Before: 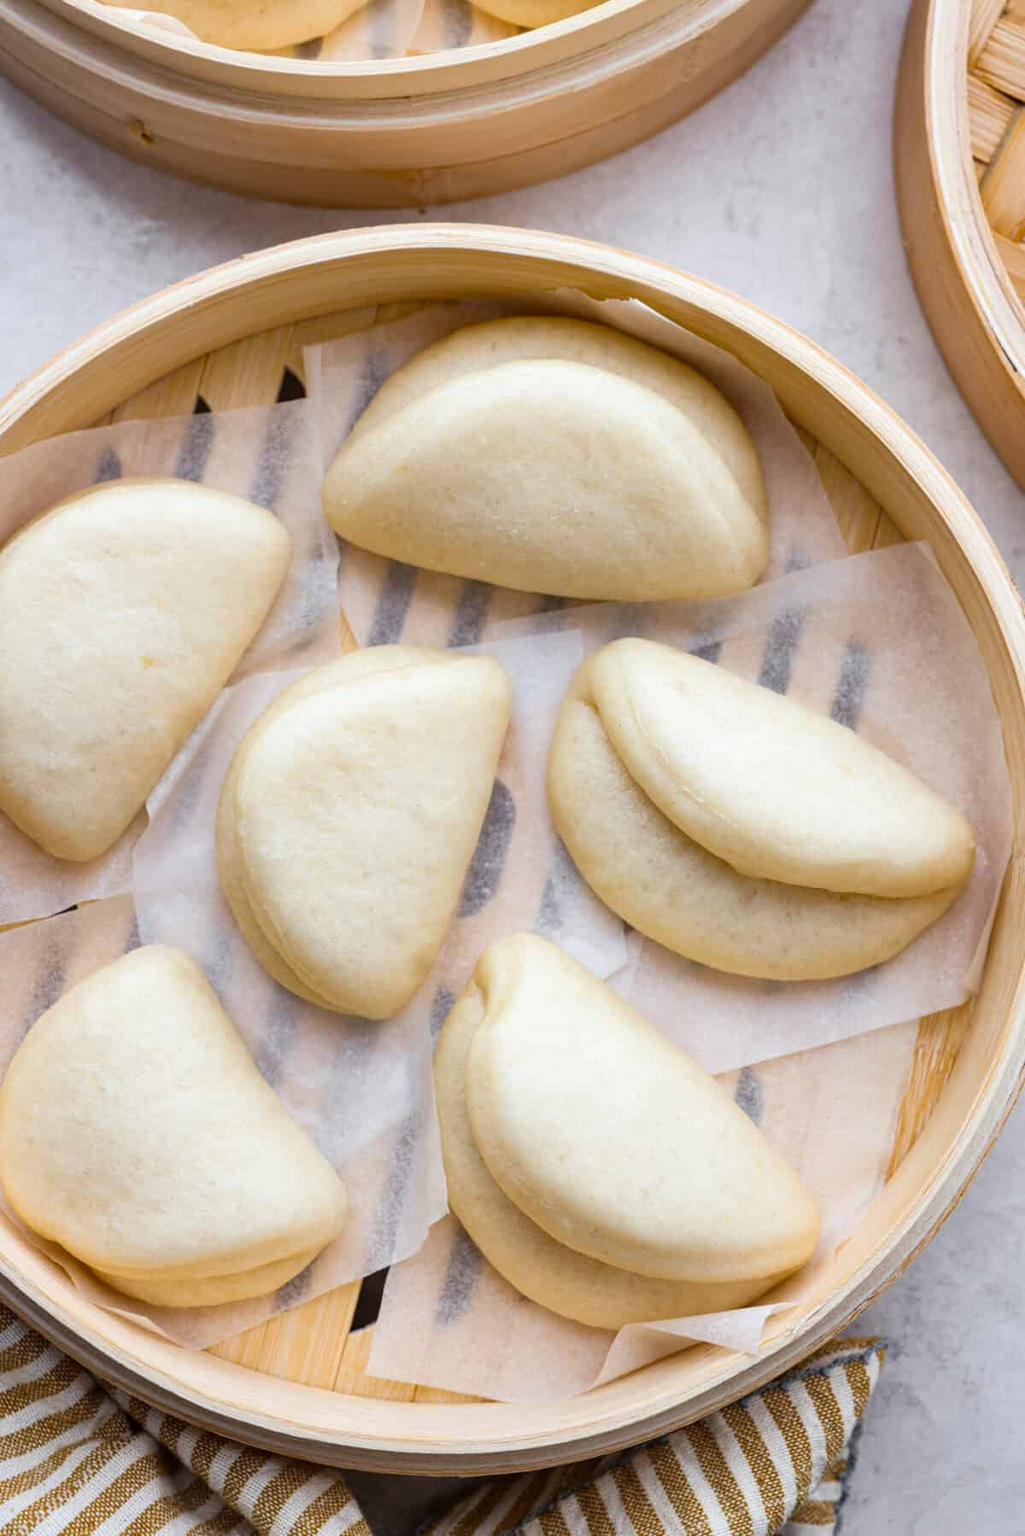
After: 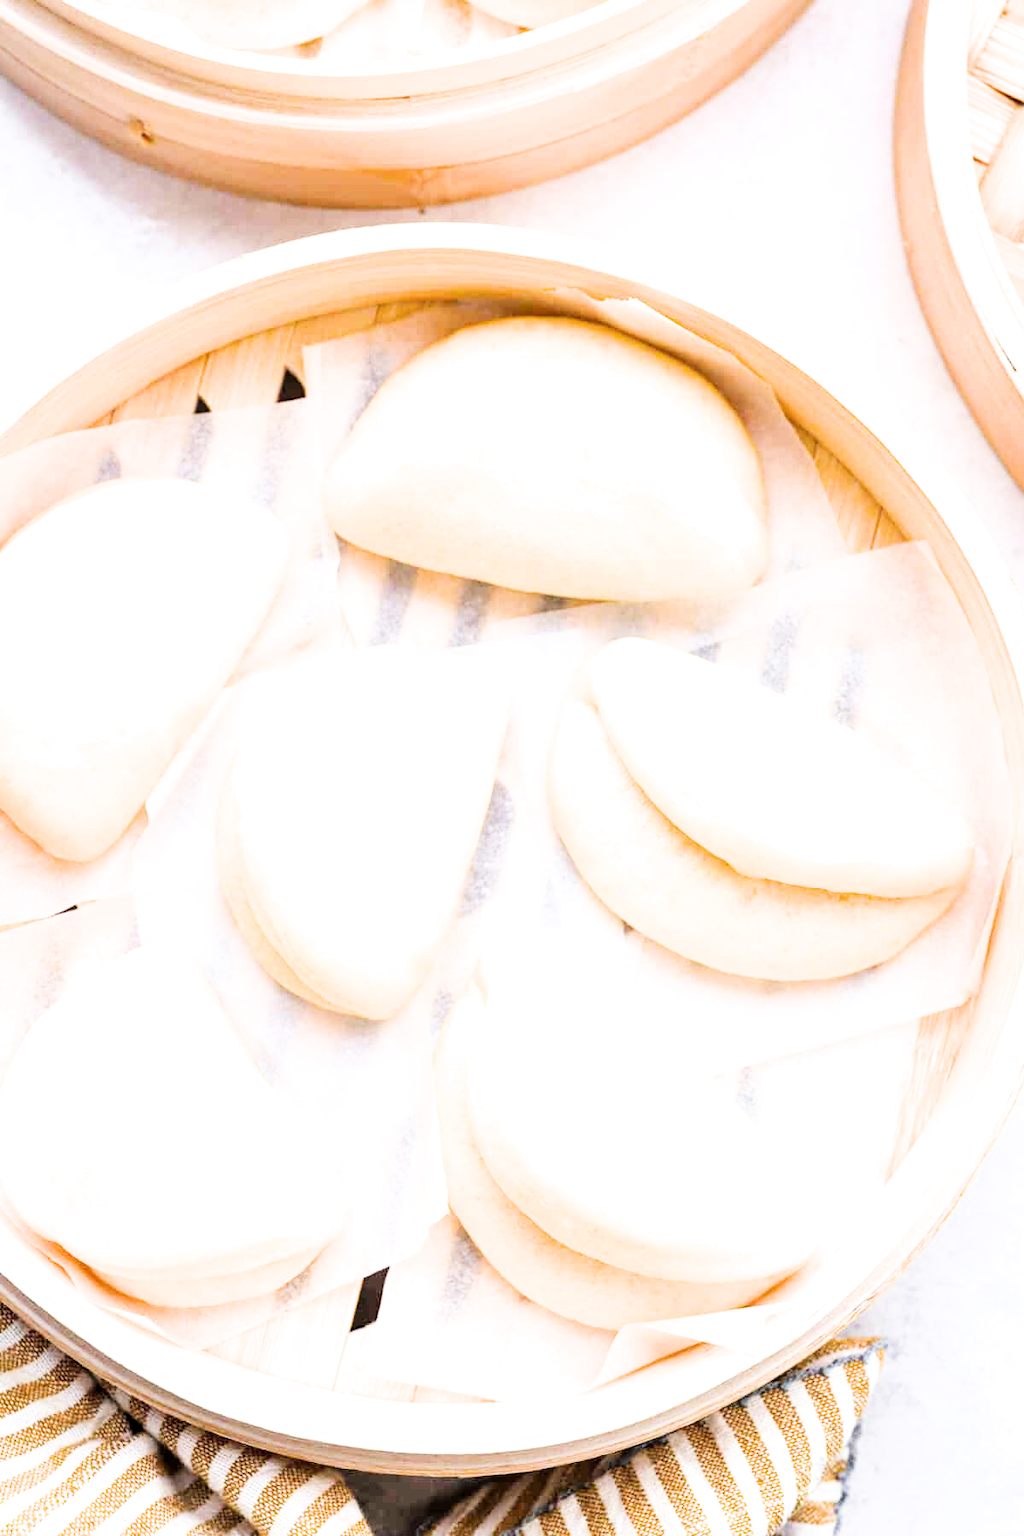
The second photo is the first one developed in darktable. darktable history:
exposure: black level correction 0, exposure 2.417 EV, compensate highlight preservation false
filmic rgb: black relative exposure -5.02 EV, white relative exposure 3.96 EV, hardness 2.9, contrast 1.301, highlights saturation mix -30.04%
